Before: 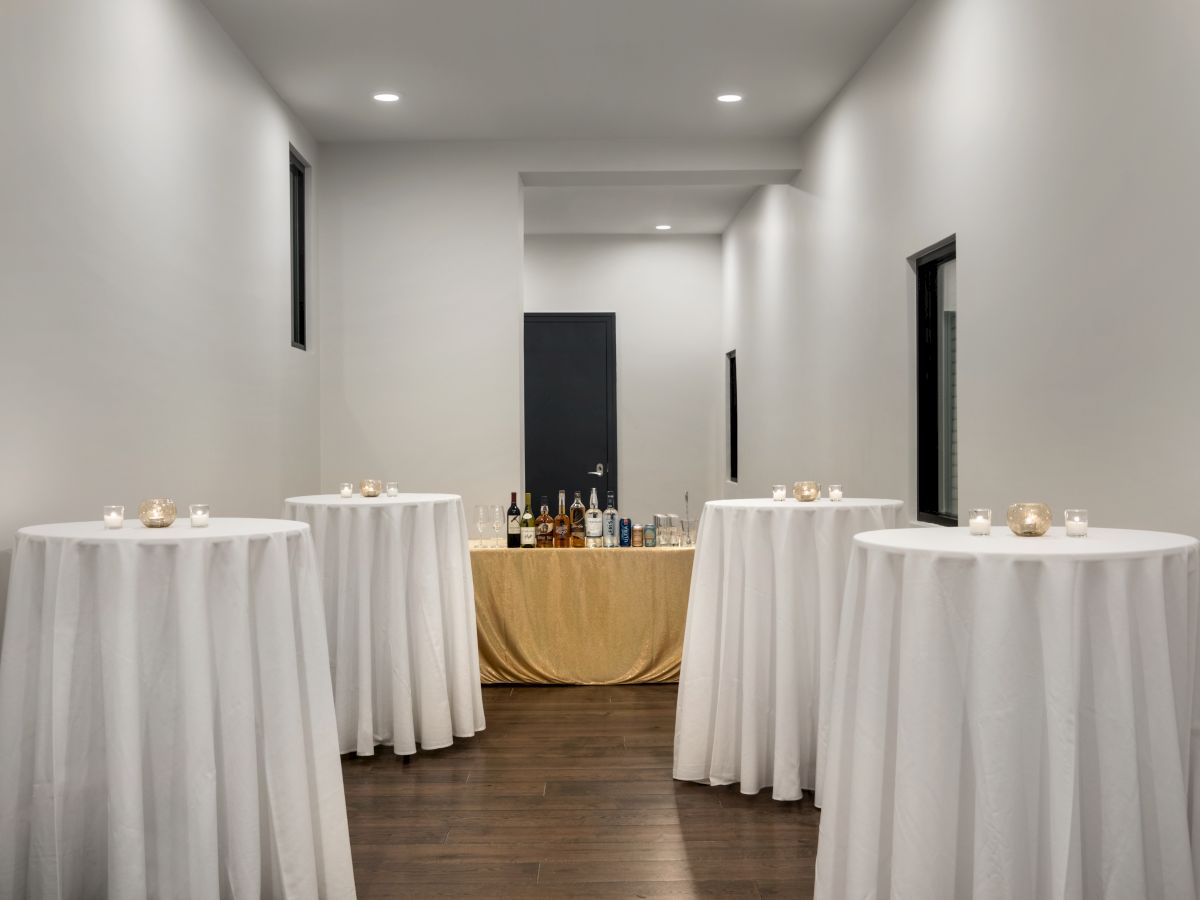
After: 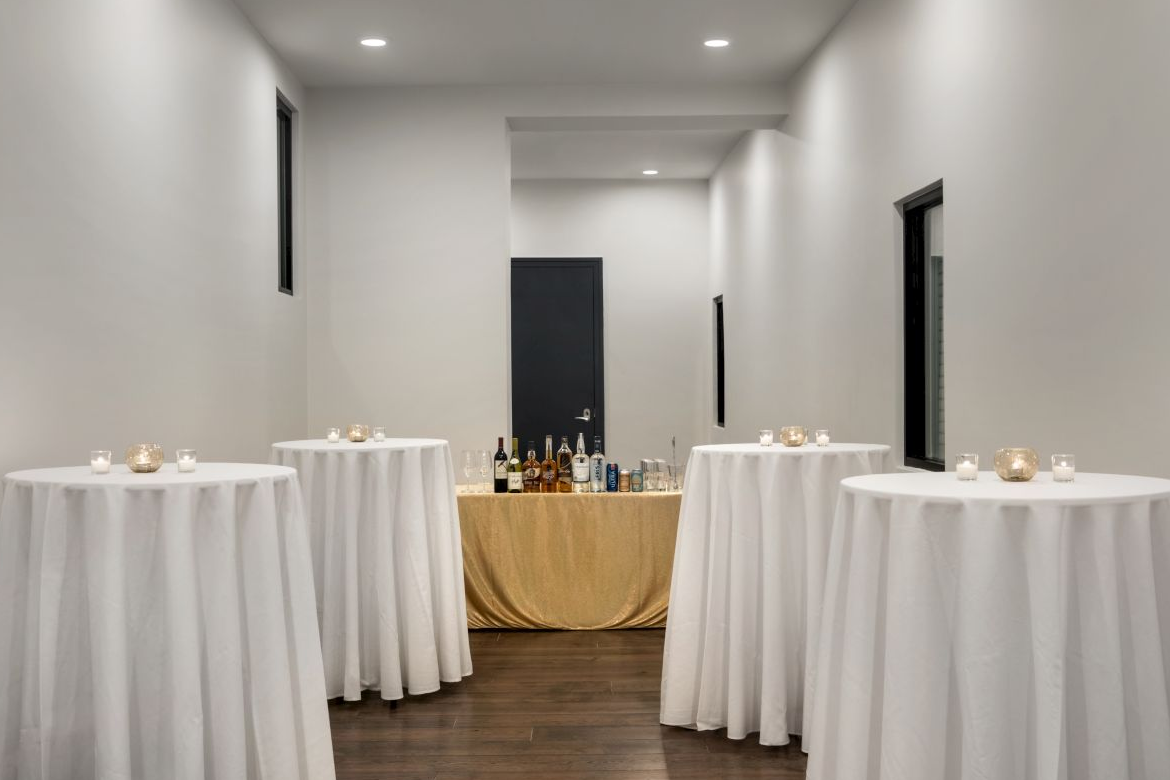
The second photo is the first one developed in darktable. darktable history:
crop: left 1.103%, top 6.148%, right 1.379%, bottom 7.128%
